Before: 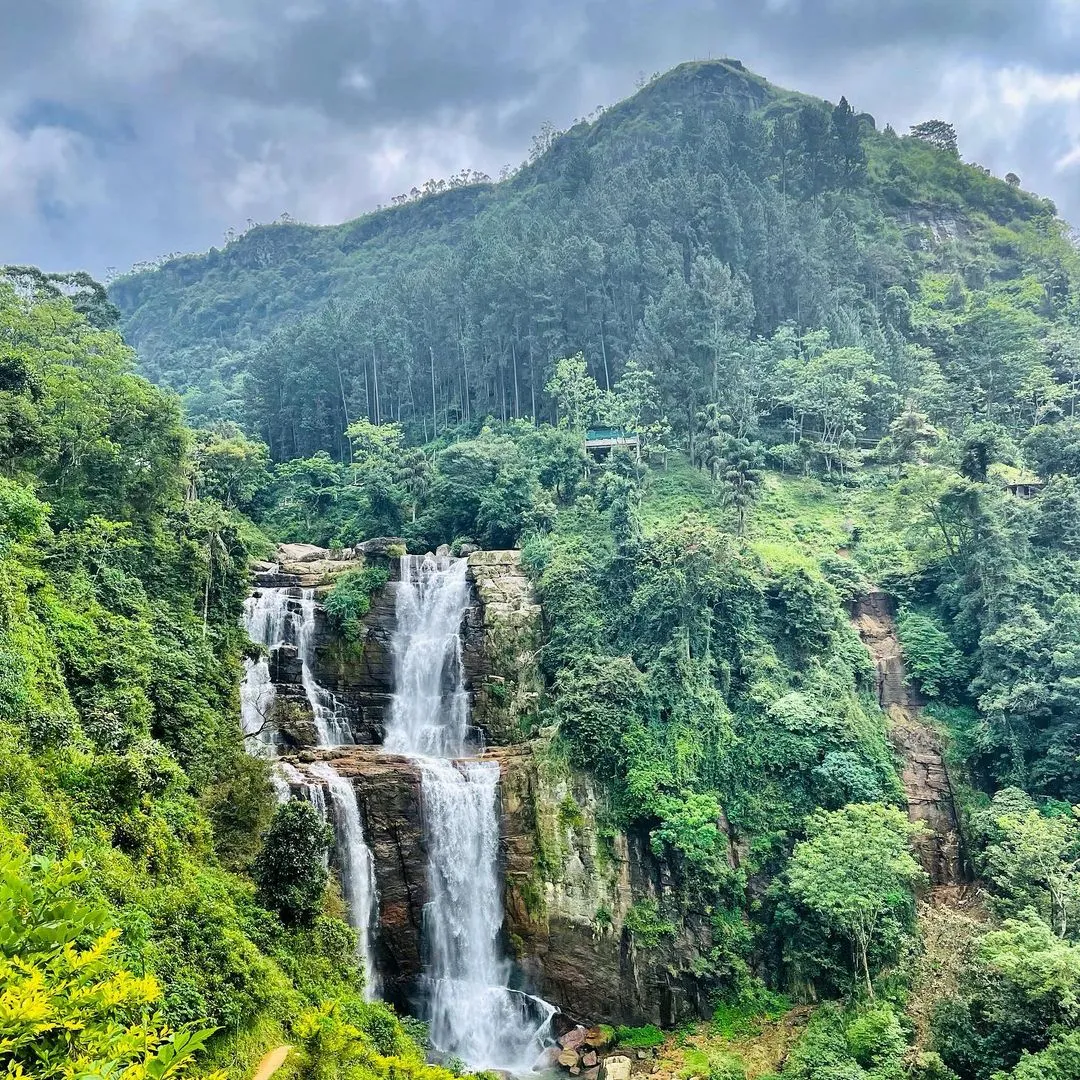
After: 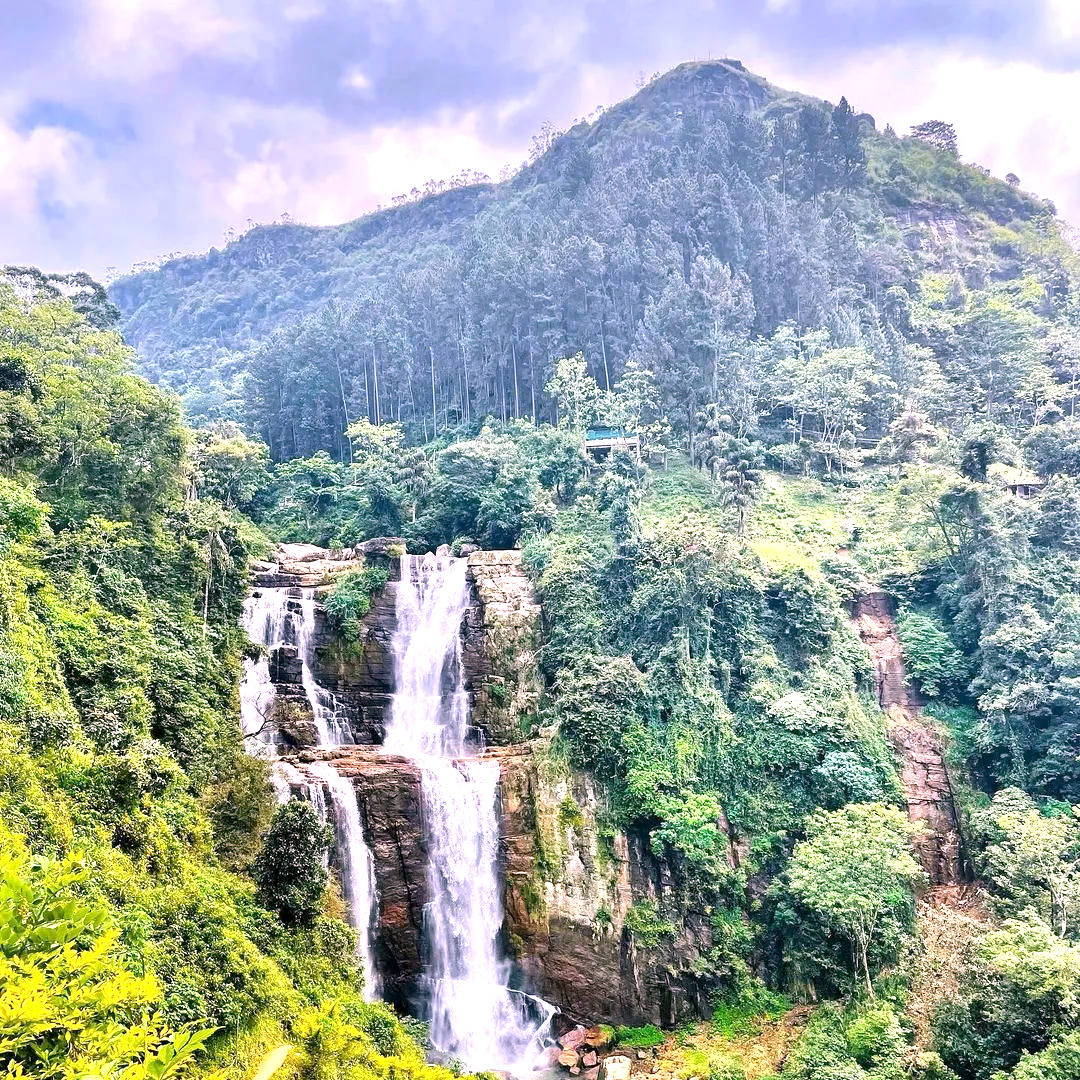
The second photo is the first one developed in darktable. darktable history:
exposure: black level correction 0.001, exposure 0.675 EV, compensate highlight preservation false
white balance: red 1.188, blue 1.11
levels: mode automatic
